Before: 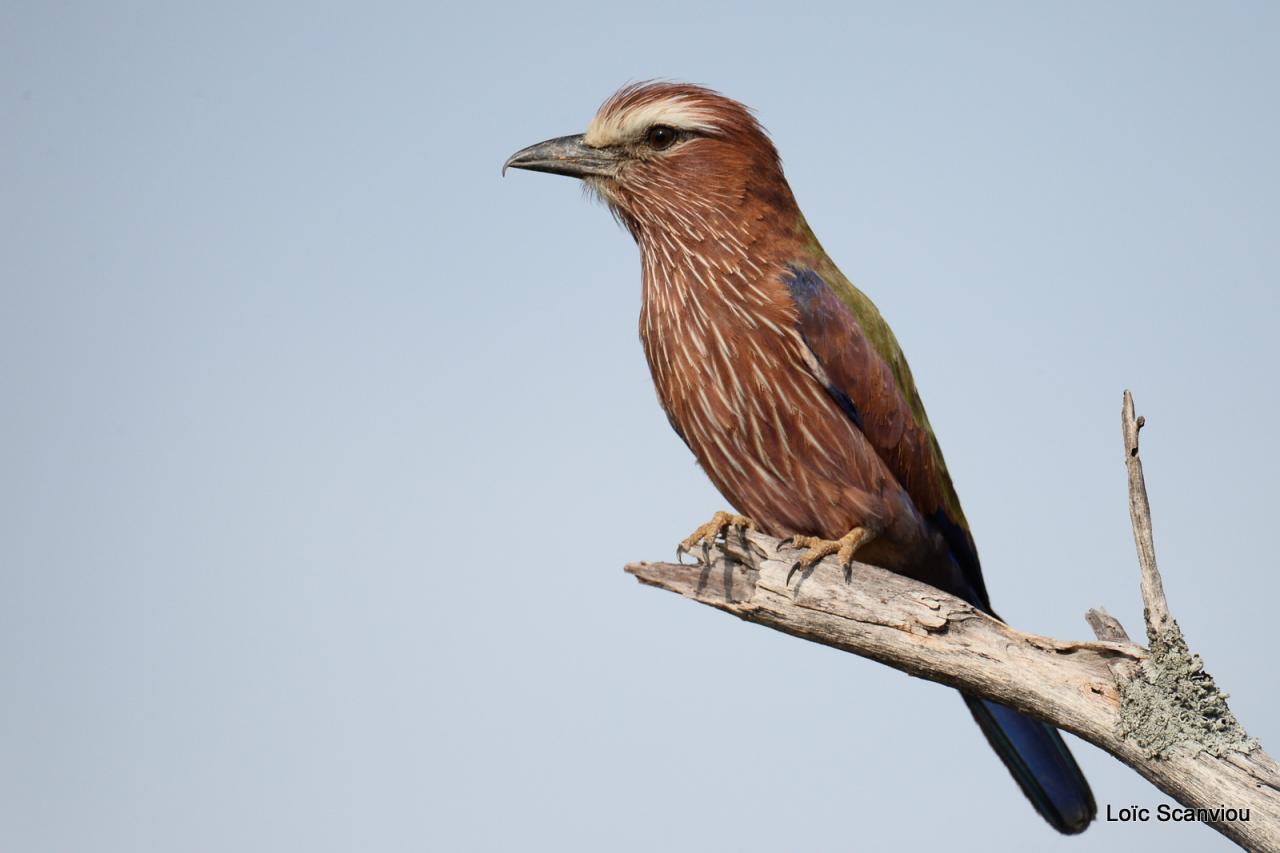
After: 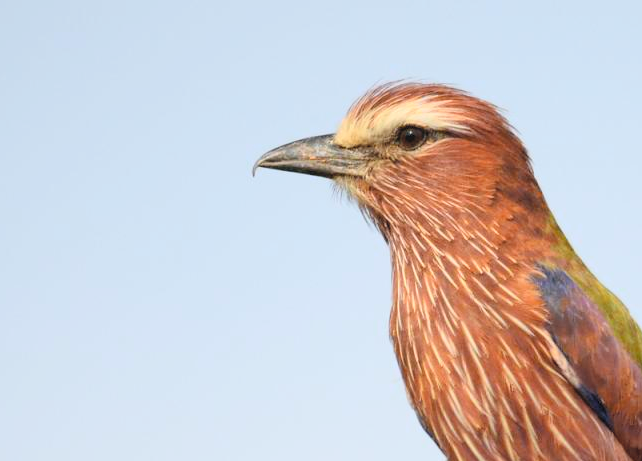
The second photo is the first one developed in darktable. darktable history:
crop: left 19.534%, right 30.285%, bottom 45.891%
contrast brightness saturation: contrast 0.1, brightness 0.31, saturation 0.138
color zones: curves: ch0 [(0.224, 0.526) (0.75, 0.5)]; ch1 [(0.055, 0.526) (0.224, 0.761) (0.377, 0.526) (0.75, 0.5)]
